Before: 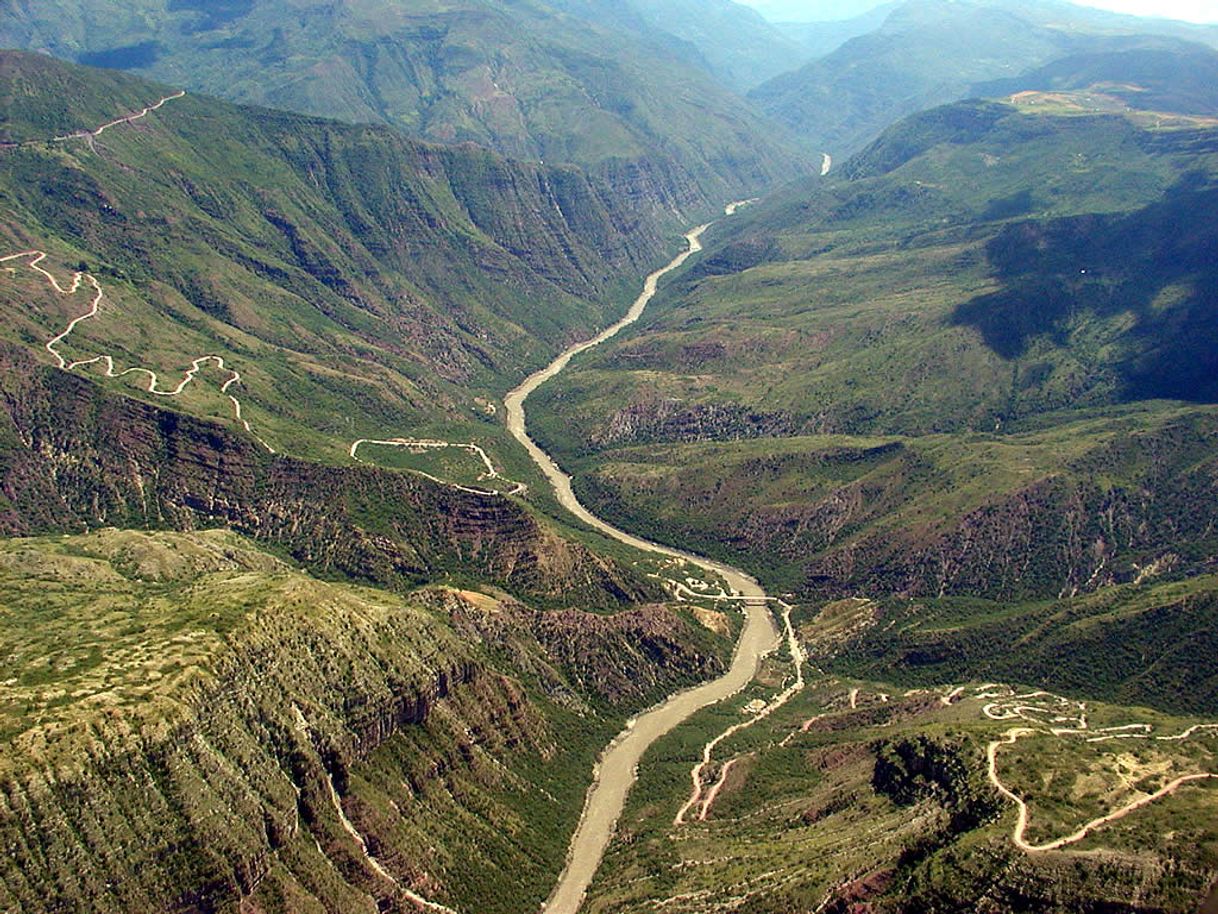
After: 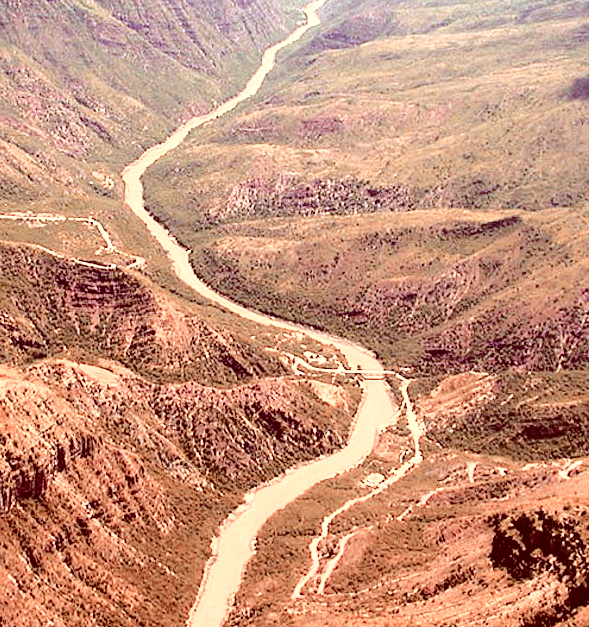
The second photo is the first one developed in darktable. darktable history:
crop: left 31.363%, top 24.763%, right 20.256%, bottom 6.613%
color zones: curves: ch2 [(0, 0.5) (0.084, 0.497) (0.323, 0.335) (0.4, 0.497) (1, 0.5)], mix 31.1%
base curve: curves: ch0 [(0, 0) (0.032, 0.037) (0.105, 0.228) (0.435, 0.76) (0.856, 0.983) (1, 1)]
color correction: highlights a* 9.19, highlights b* 8.83, shadows a* 39.98, shadows b* 39.69, saturation 0.792
shadows and highlights: shadows 30.92, highlights 1.88, soften with gaussian
exposure: exposure 0.79 EV, compensate highlight preservation false
tone equalizer: -8 EV -0.001 EV, -7 EV 0.003 EV, -6 EV -0.002 EV, -5 EV -0.014 EV, -4 EV -0.088 EV, -3 EV -0.209 EV, -2 EV -0.283 EV, -1 EV 0.106 EV, +0 EV 0.33 EV, edges refinement/feathering 500, mask exposure compensation -1.57 EV, preserve details no
